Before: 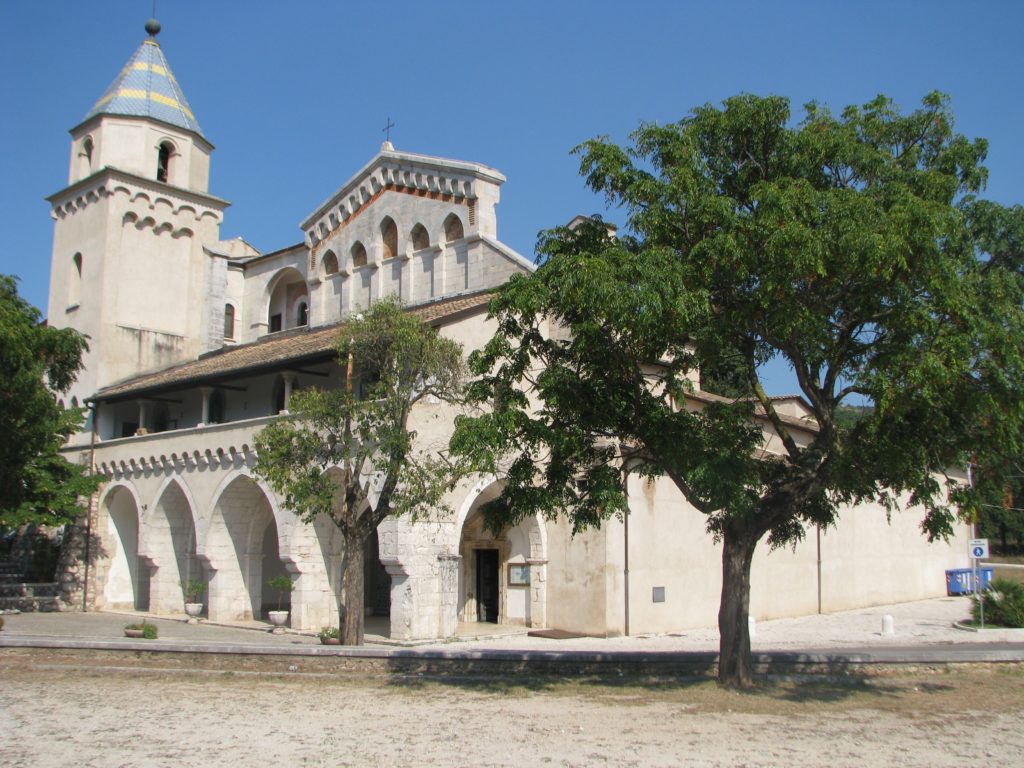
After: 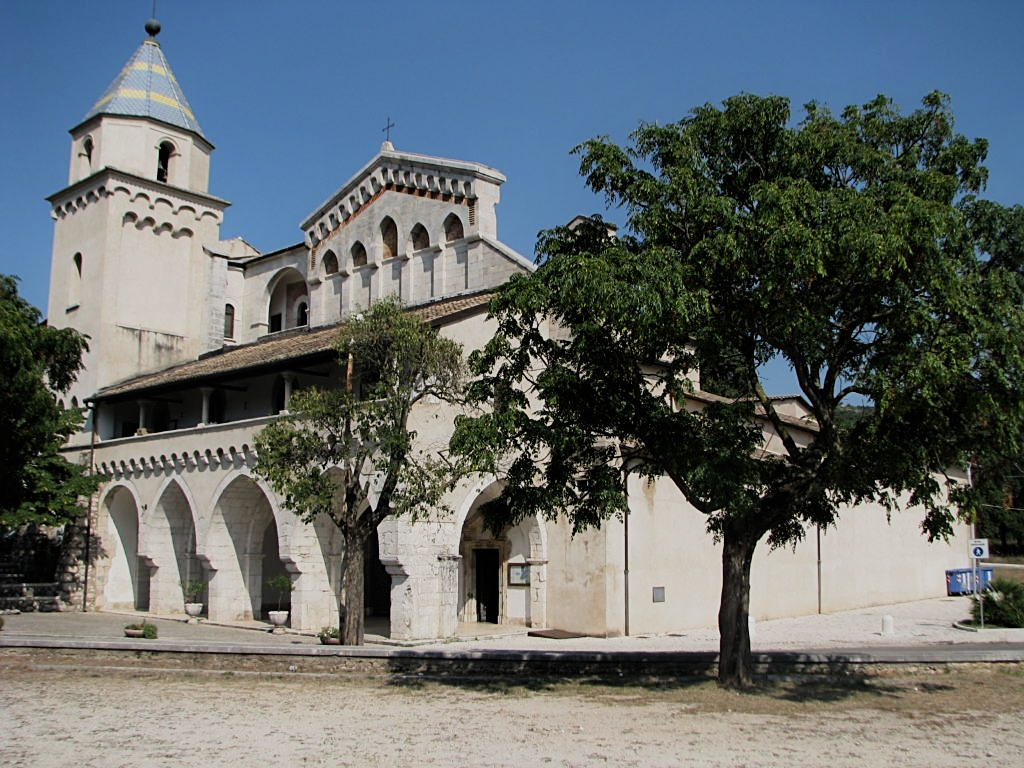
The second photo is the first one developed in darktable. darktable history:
tone equalizer: -8 EV 0.25 EV, -7 EV 0.435 EV, -6 EV 0.395 EV, -5 EV 0.265 EV, -3 EV -0.247 EV, -2 EV -0.417 EV, -1 EV -0.419 EV, +0 EV -0.266 EV
filmic rgb: black relative exposure -5.1 EV, white relative exposure 3.98 EV, hardness 2.89, contrast 1.299, highlights saturation mix -29.98%
sharpen: on, module defaults
